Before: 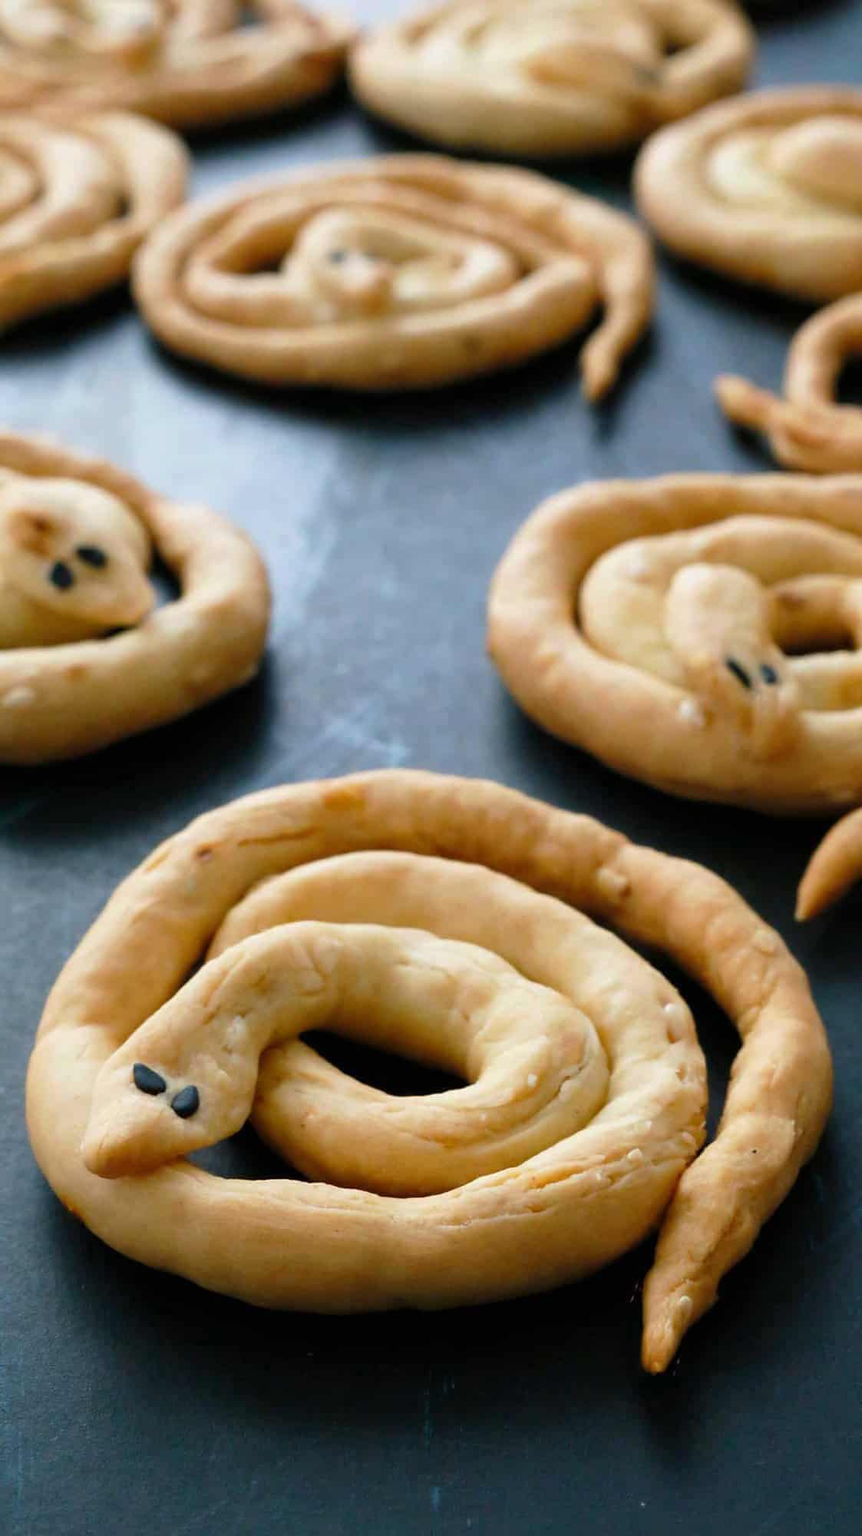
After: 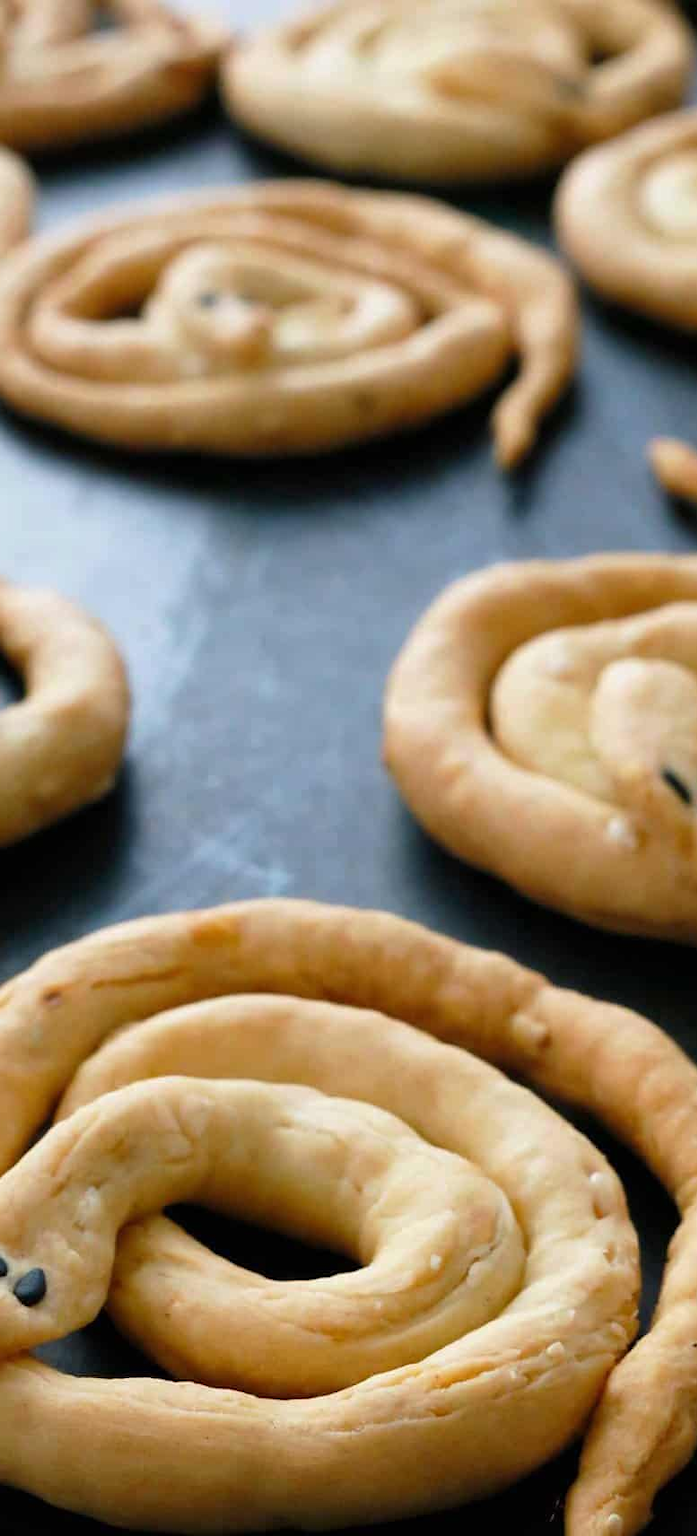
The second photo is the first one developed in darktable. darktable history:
crop: left 18.605%, right 12.16%, bottom 14.36%
base curve: curves: ch0 [(0, 0) (0.989, 0.992)], preserve colors none
